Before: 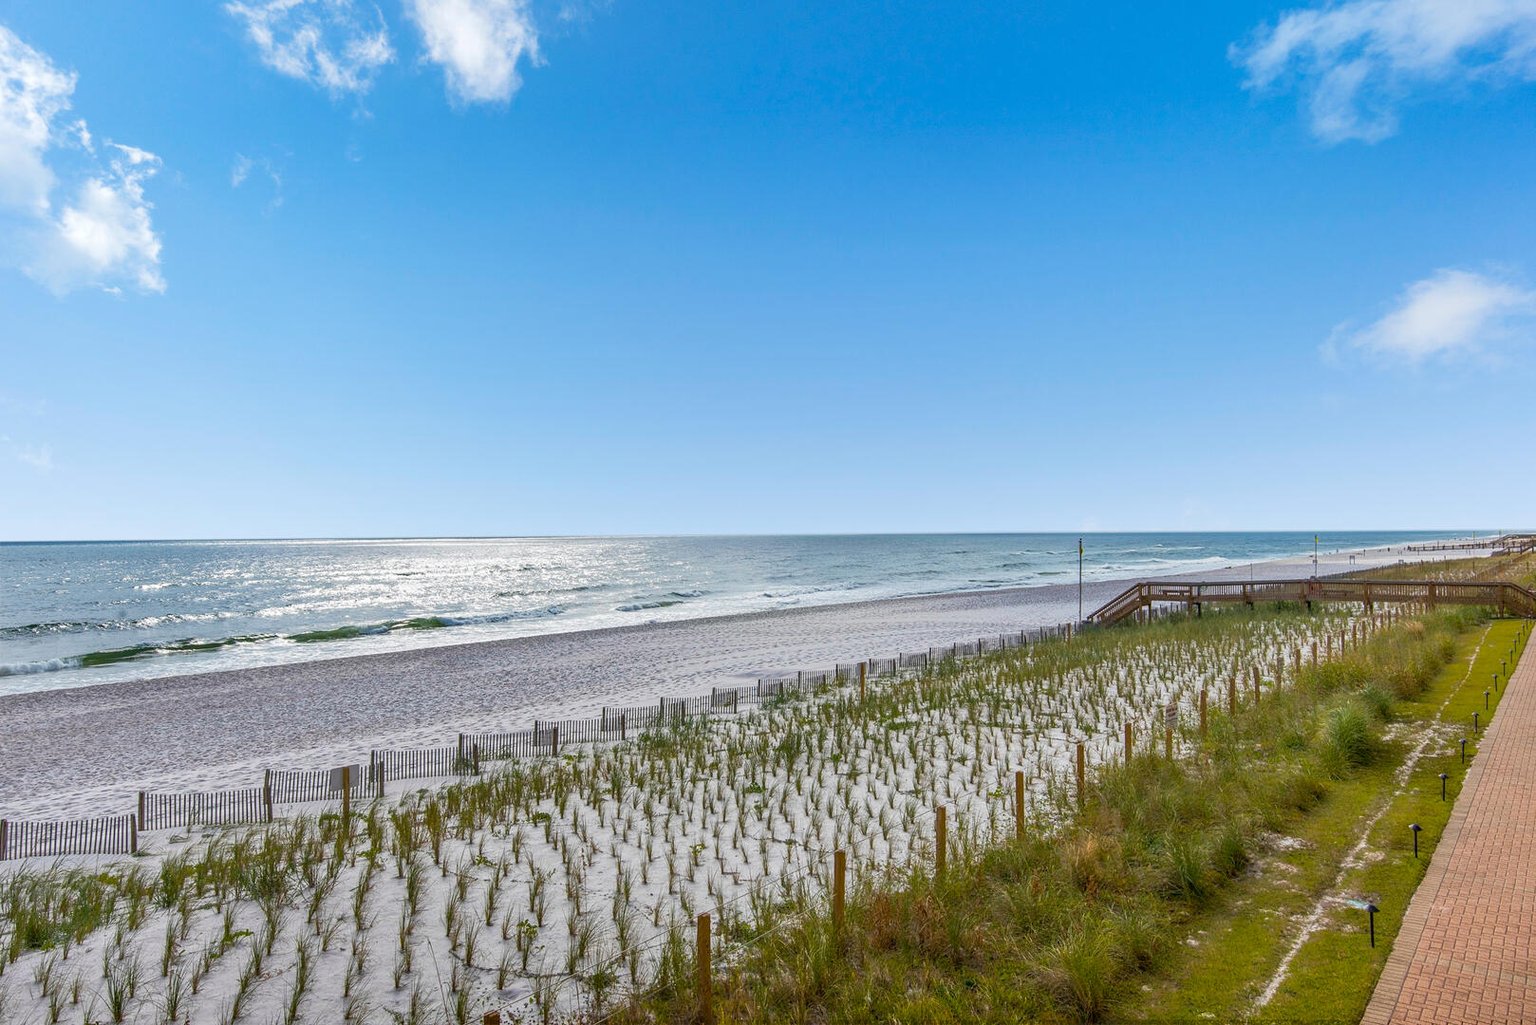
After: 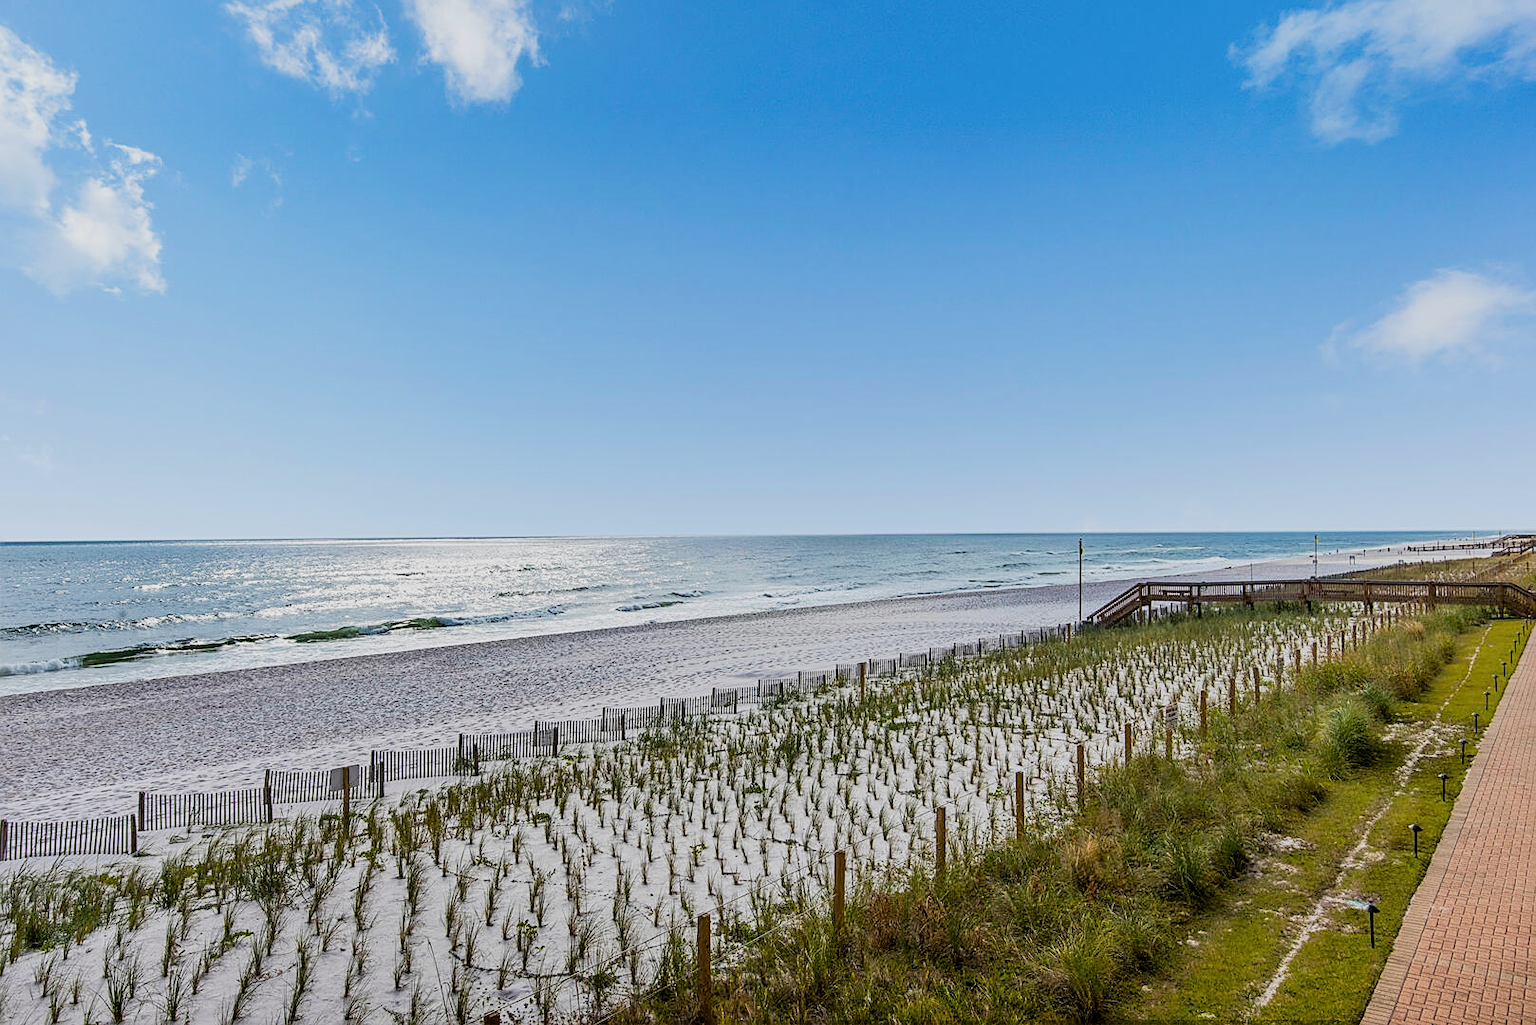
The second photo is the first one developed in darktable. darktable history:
filmic rgb: black relative exposure -7.65 EV, white relative exposure 4.56 EV, hardness 3.61, contrast 1.25
sharpen: on, module defaults
